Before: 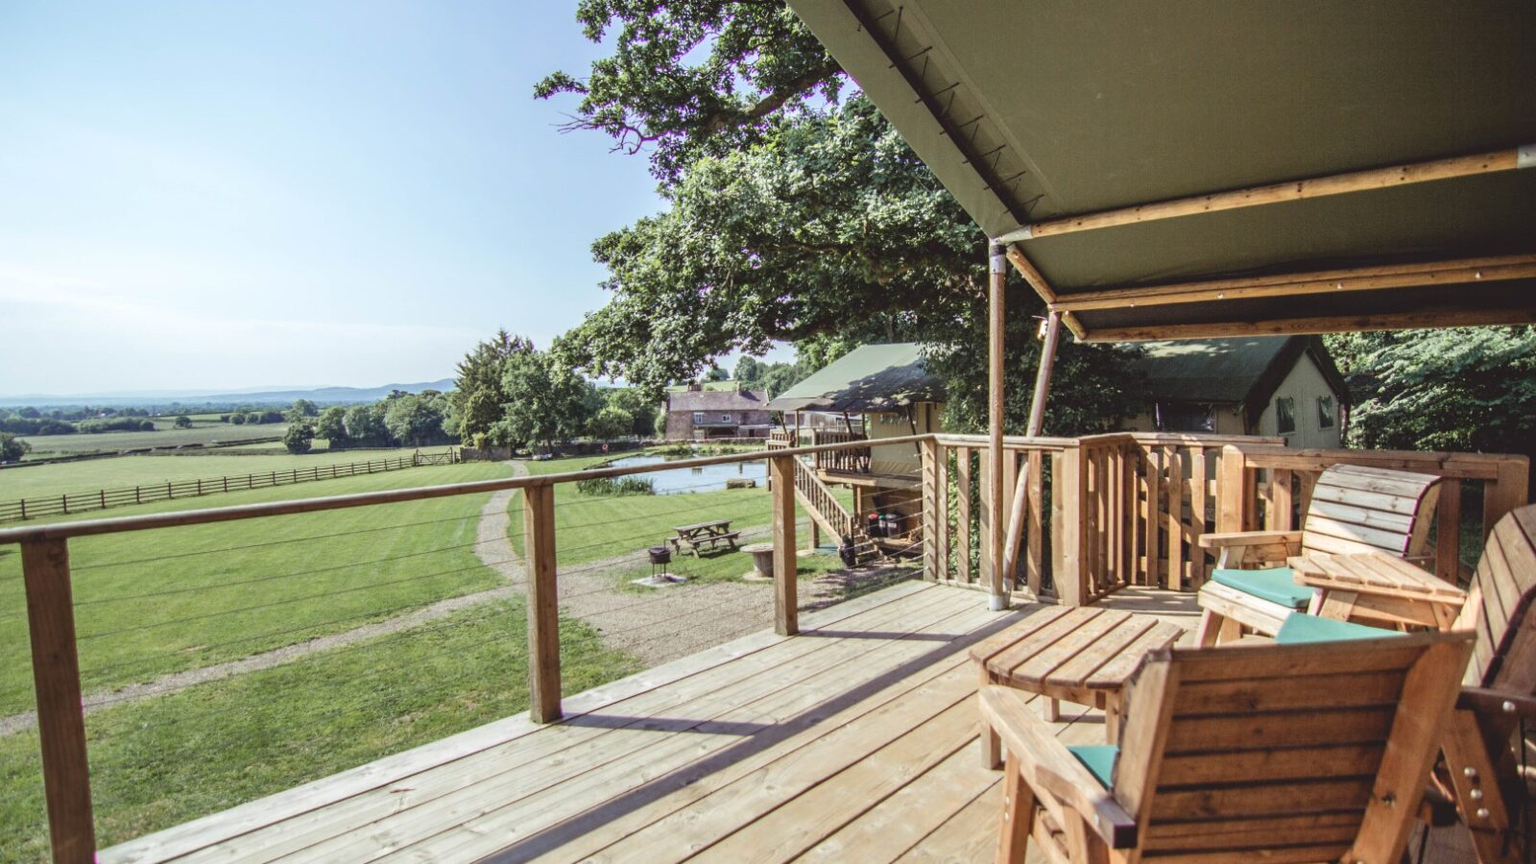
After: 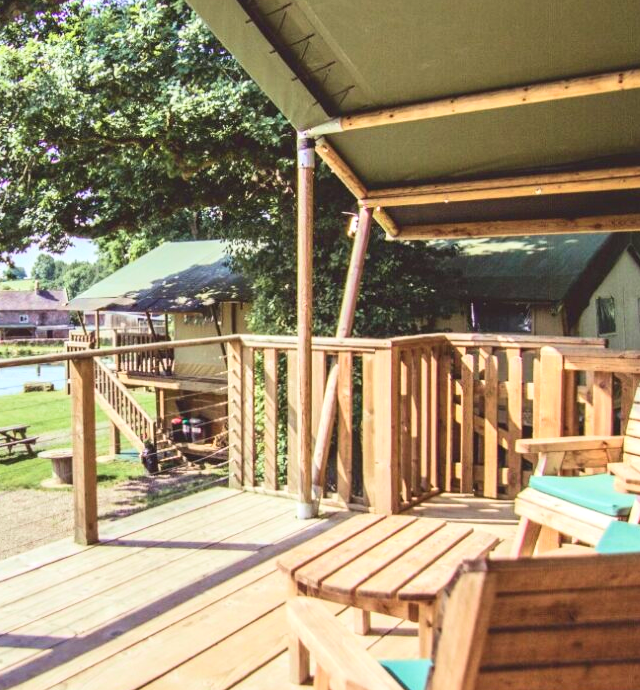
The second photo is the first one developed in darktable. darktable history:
crop: left 45.832%, top 13.1%, right 14.115%, bottom 10.158%
velvia: on, module defaults
contrast brightness saturation: contrast 0.204, brightness 0.161, saturation 0.225
exposure: exposure 0.219 EV, compensate exposure bias true, compensate highlight preservation false
